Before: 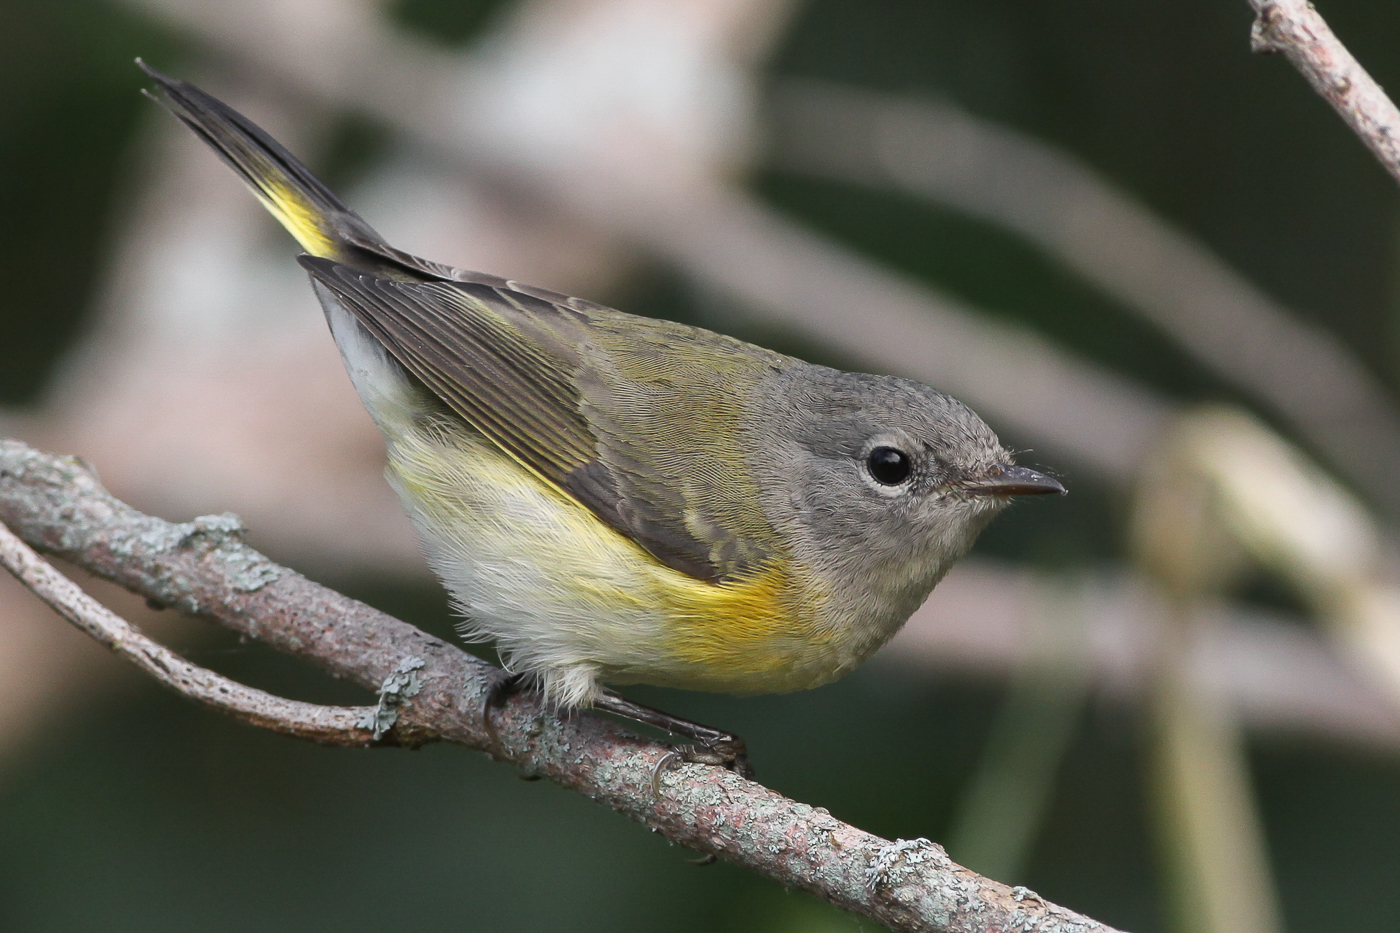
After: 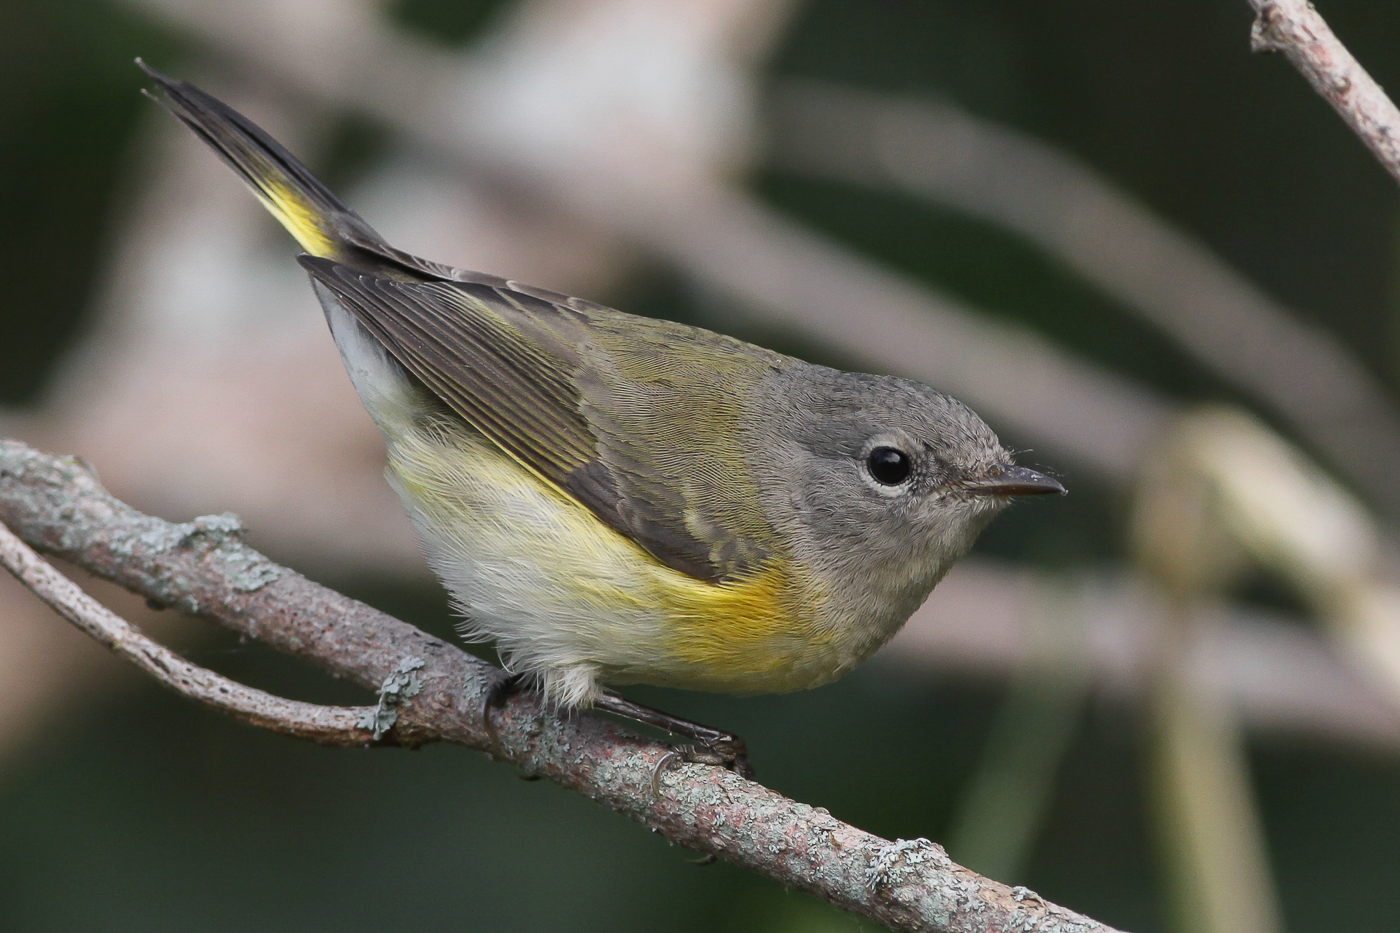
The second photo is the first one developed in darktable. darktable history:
exposure: exposure -0.173 EV, compensate highlight preservation false
